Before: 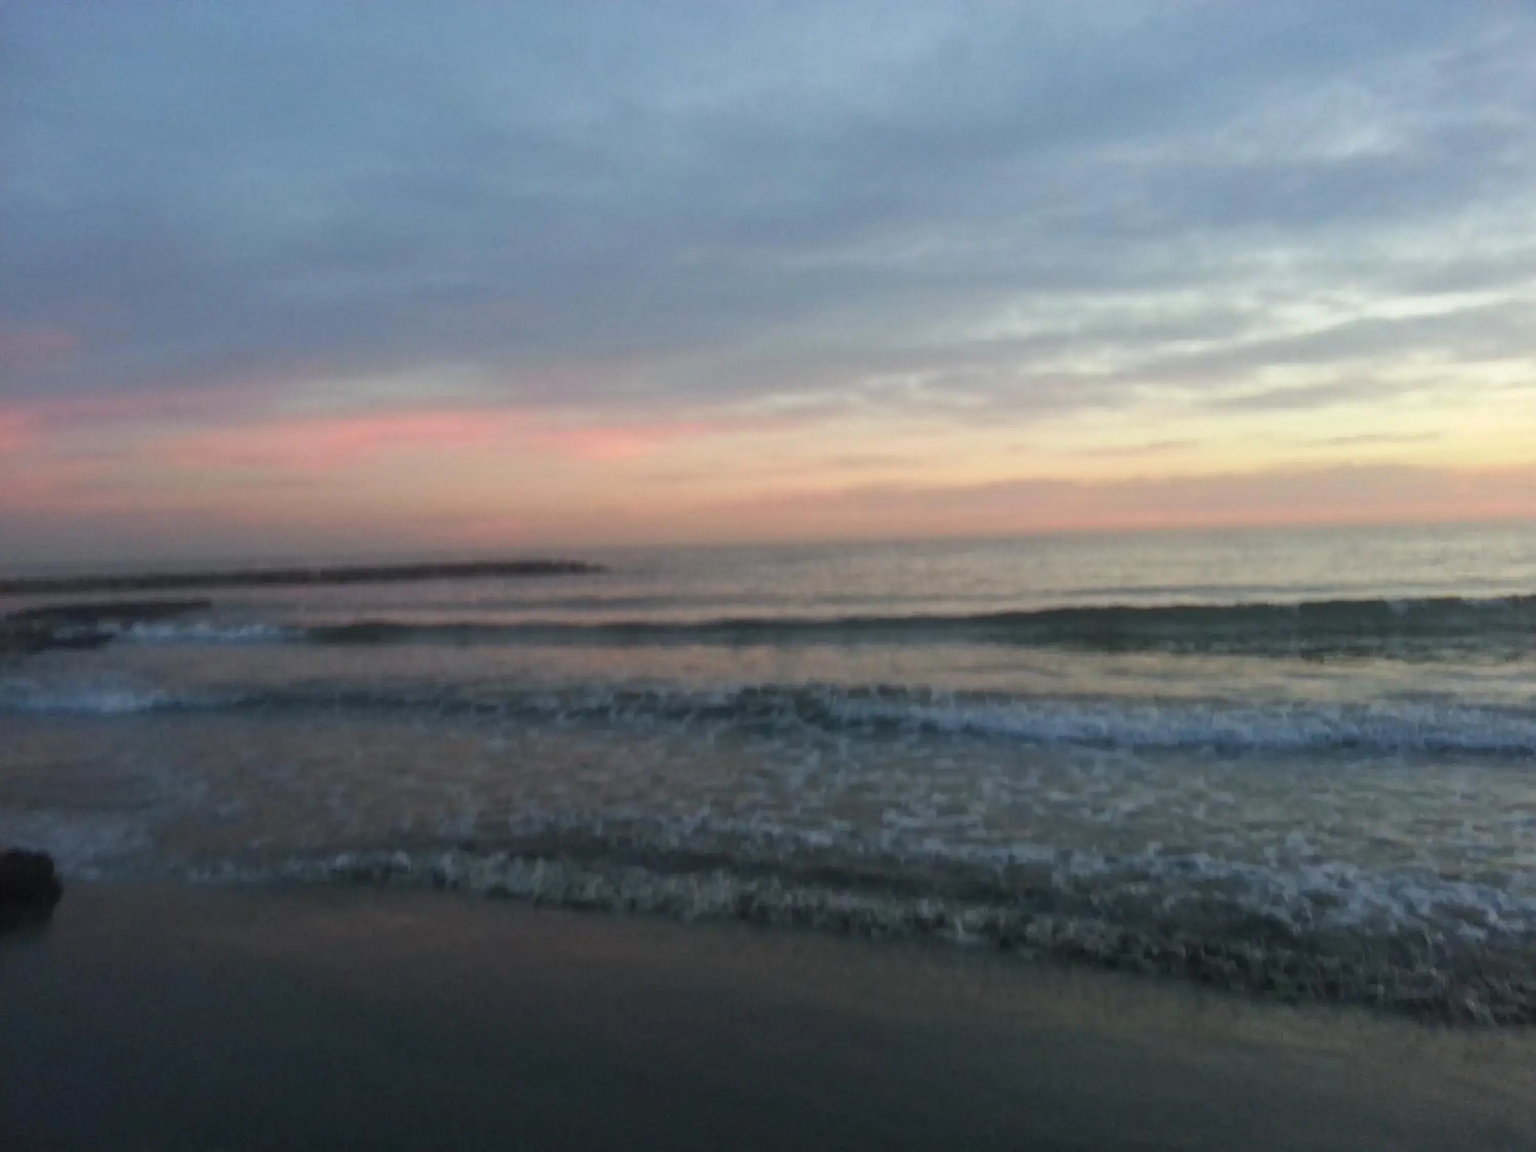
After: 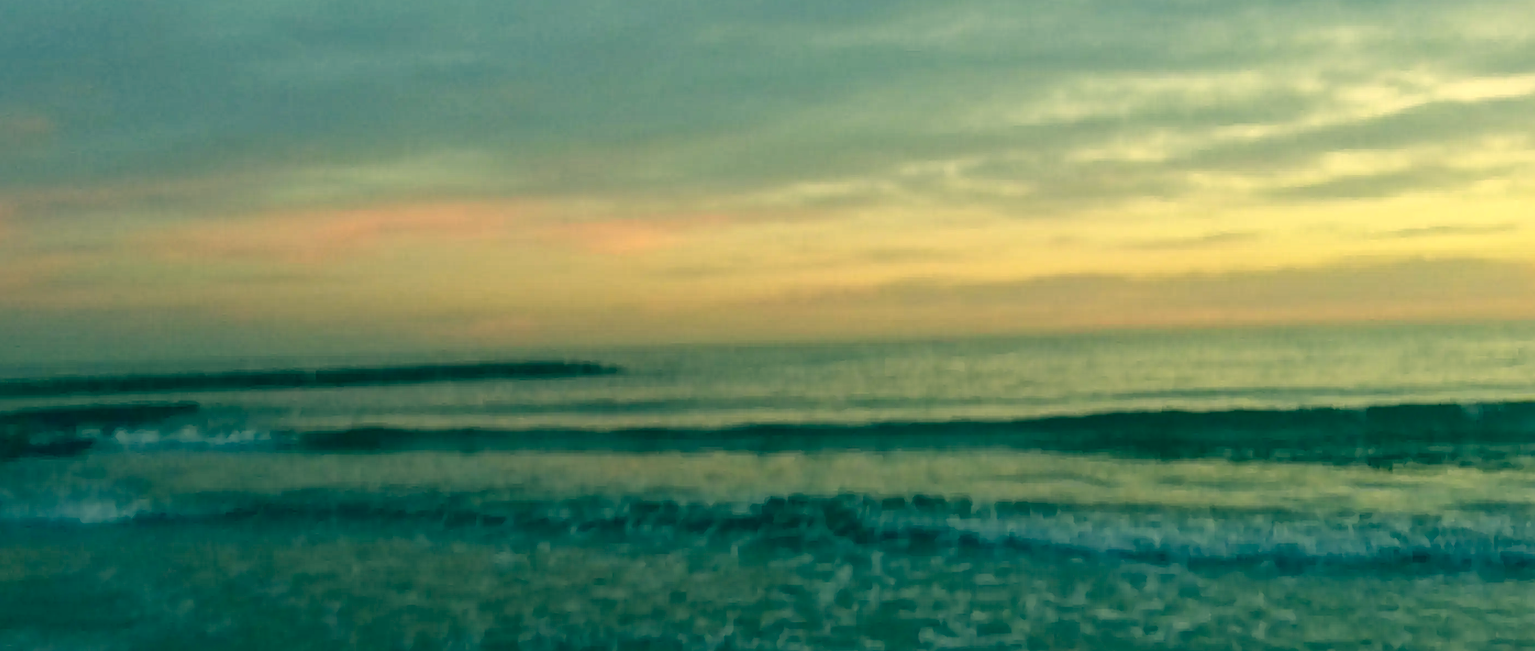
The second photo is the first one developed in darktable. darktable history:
sharpen: on, module defaults
local contrast: mode bilateral grid, contrast 20, coarseness 50, detail 141%, midtone range 0.2
color correction: highlights a* 2.24, highlights b* 34.43, shadows a* -37.2, shadows b* -6.06
crop: left 1.763%, top 19.469%, right 5.046%, bottom 27.807%
